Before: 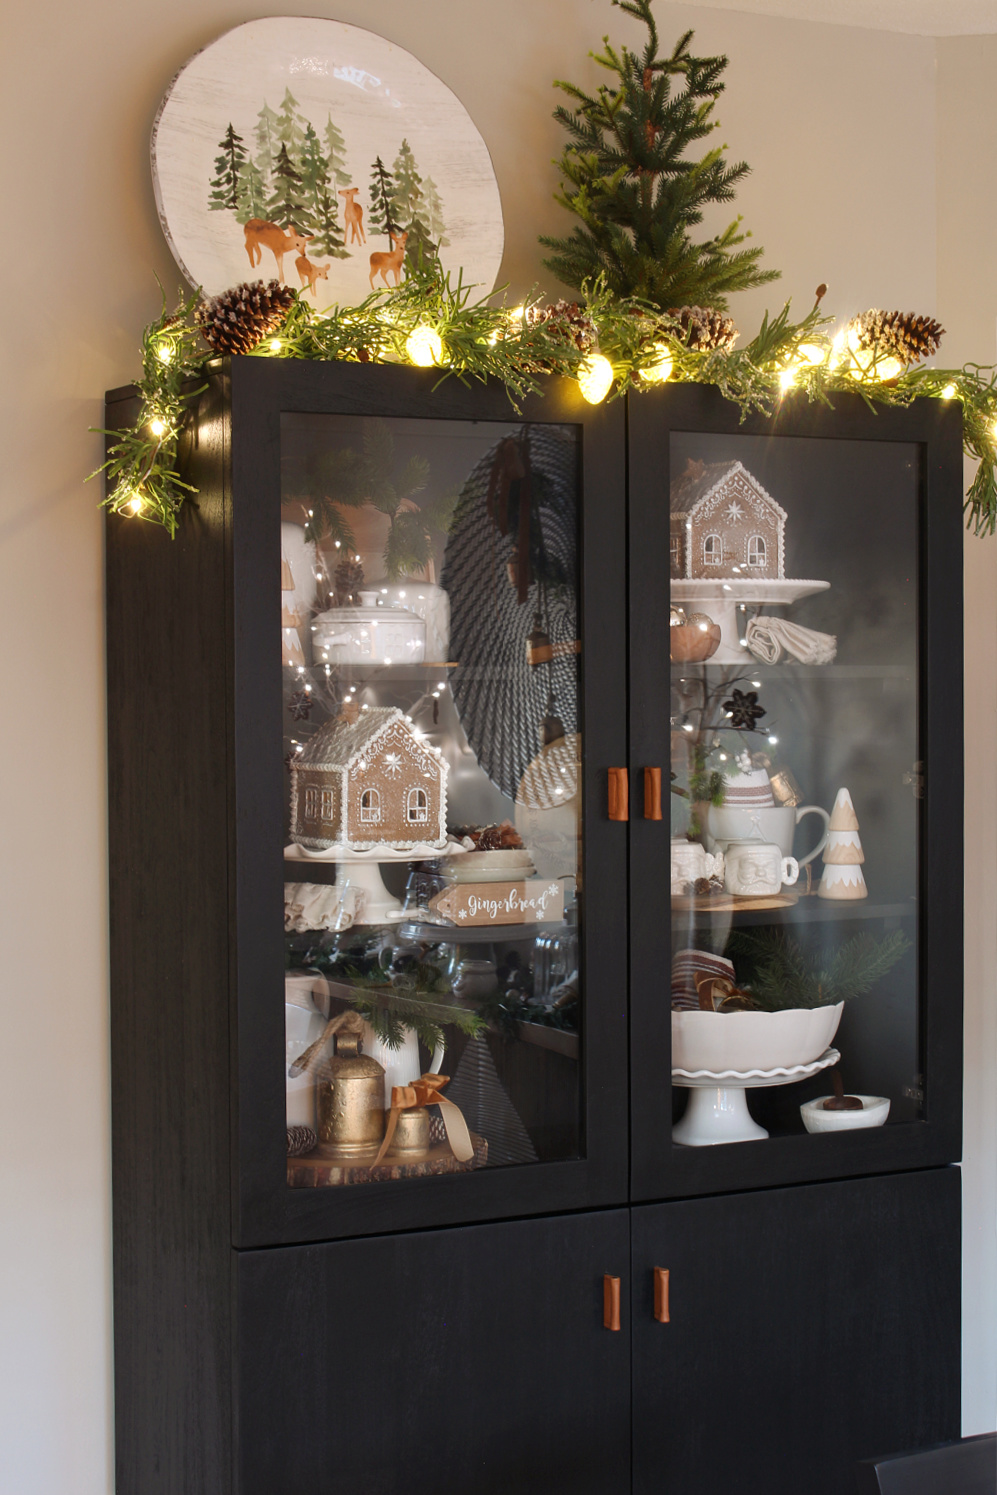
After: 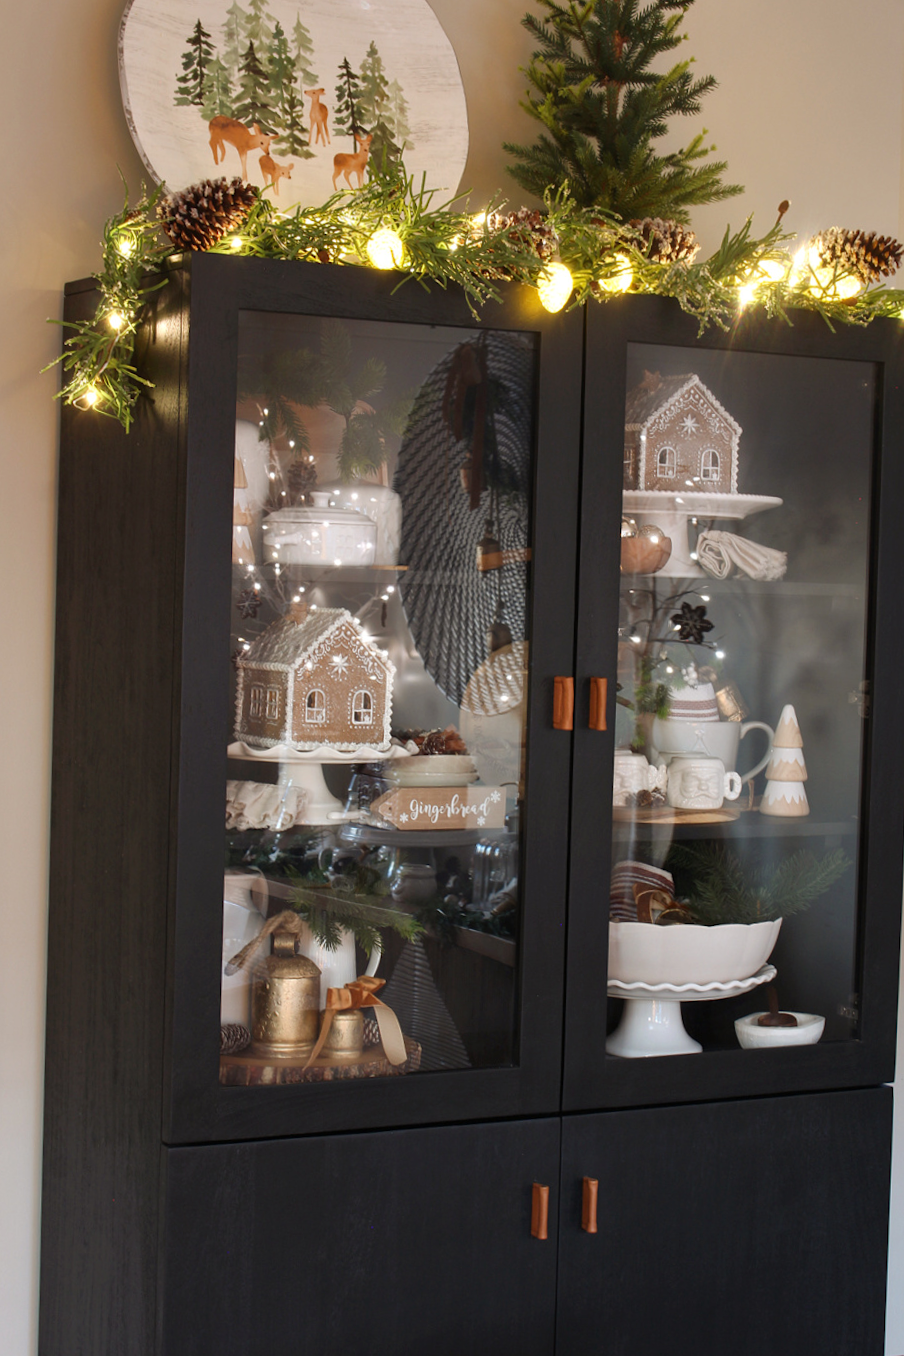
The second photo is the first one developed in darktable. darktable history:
crop and rotate: angle -1.96°, left 3.097%, top 4.154%, right 1.586%, bottom 0.529%
shadows and highlights: shadows 5, soften with gaussian
